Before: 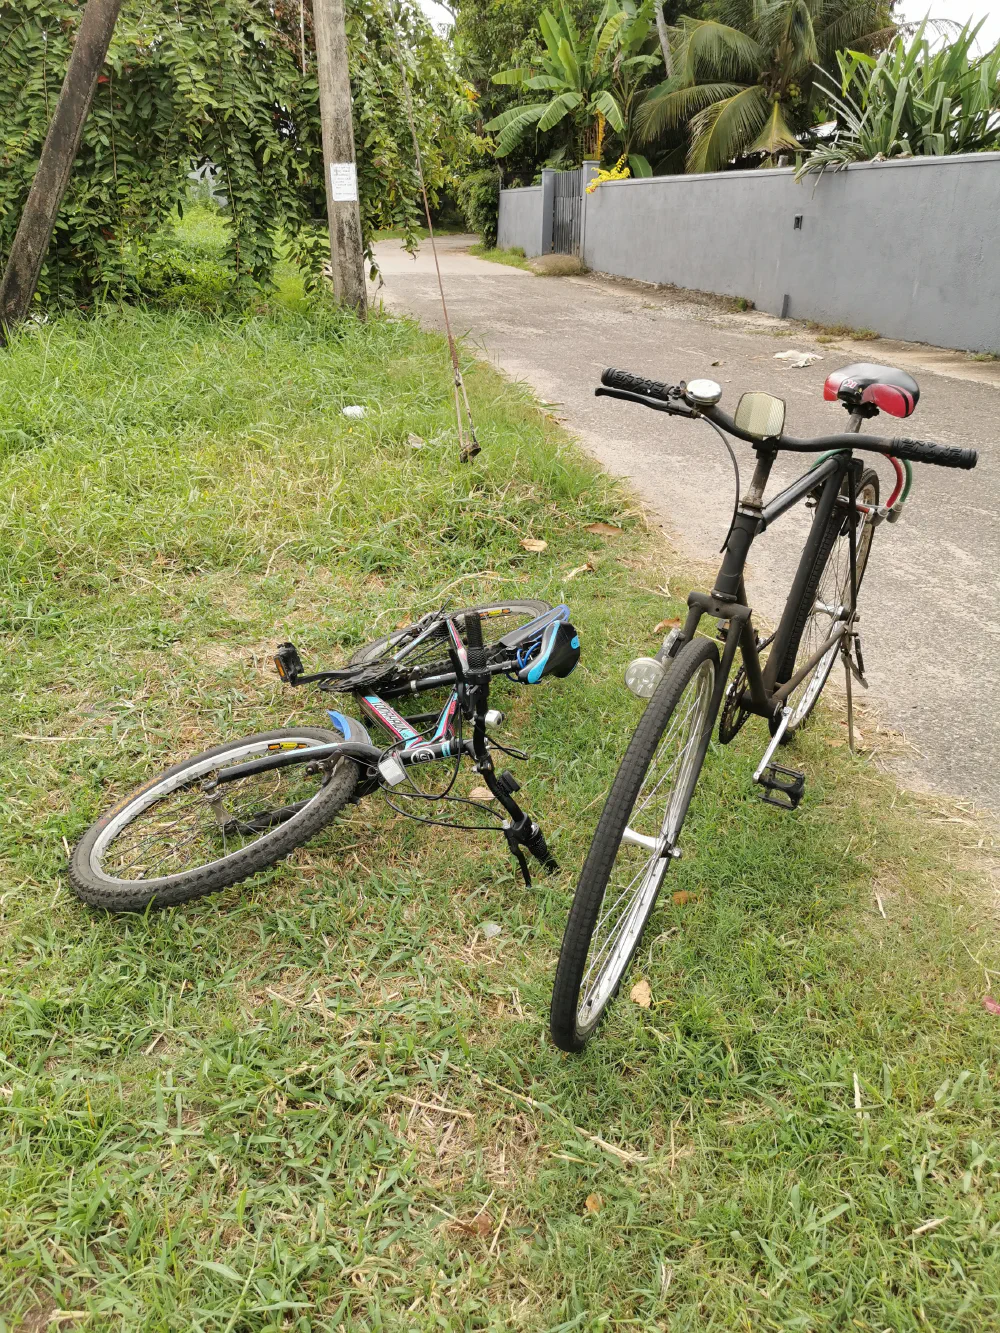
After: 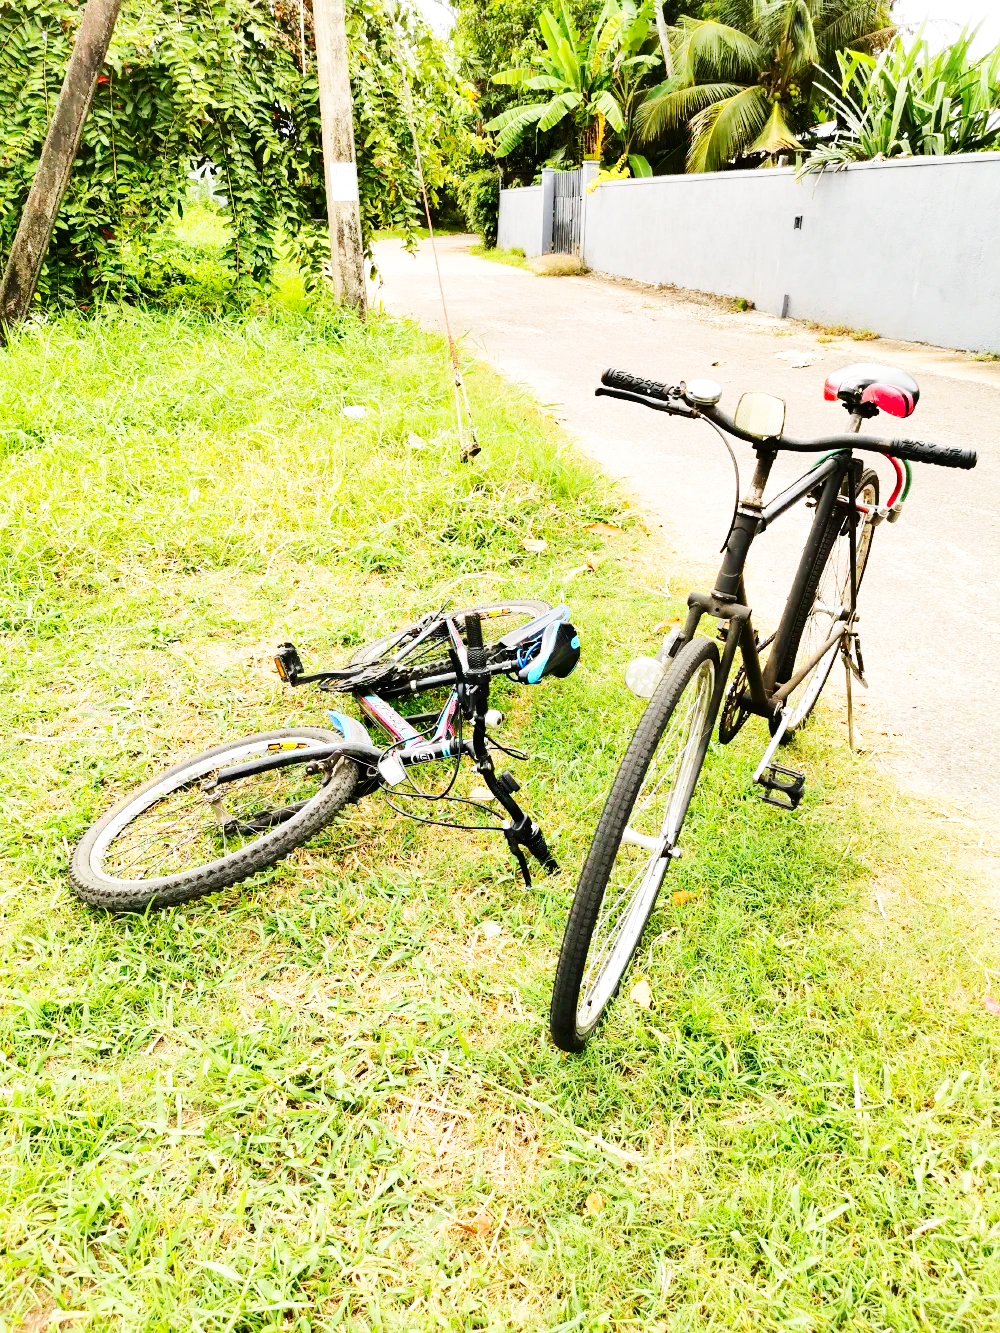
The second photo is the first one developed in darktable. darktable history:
base curve: curves: ch0 [(0, 0.003) (0.001, 0.002) (0.006, 0.004) (0.02, 0.022) (0.048, 0.086) (0.094, 0.234) (0.162, 0.431) (0.258, 0.629) (0.385, 0.8) (0.548, 0.918) (0.751, 0.988) (1, 1)], preserve colors none
contrast brightness saturation: contrast 0.18, saturation 0.3
